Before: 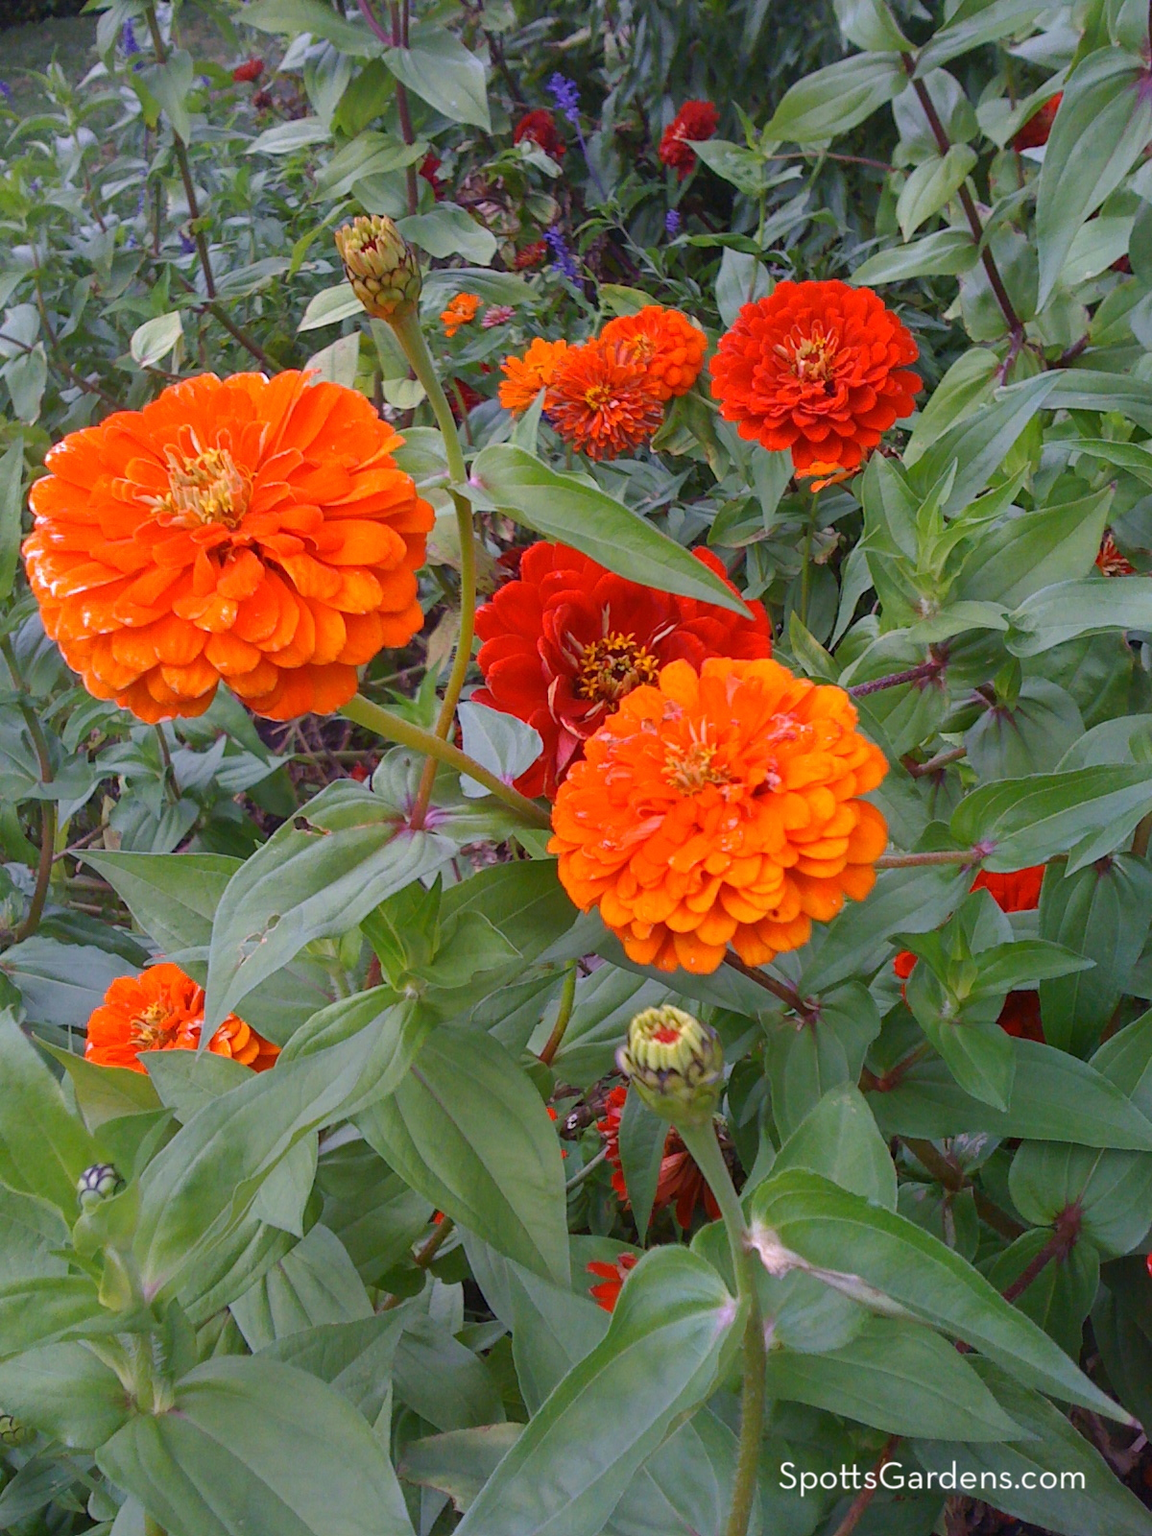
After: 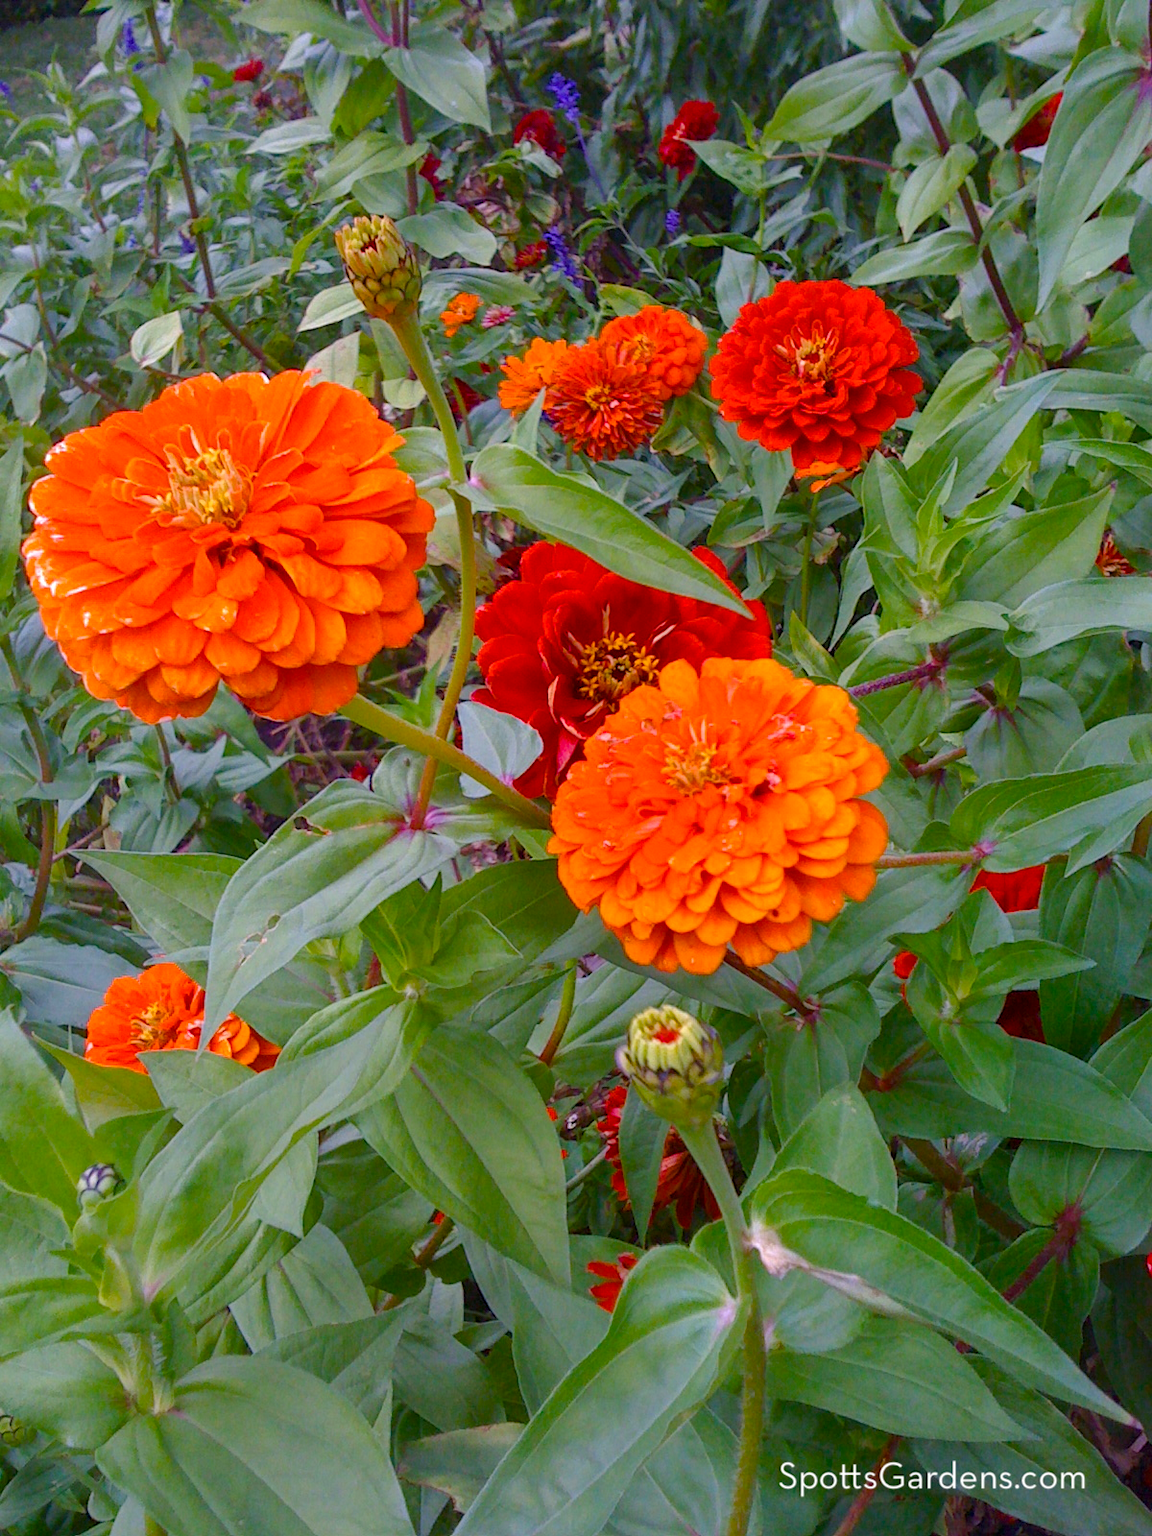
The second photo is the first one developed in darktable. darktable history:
color balance rgb: perceptual saturation grading › global saturation 35%, perceptual saturation grading › highlights -30%, perceptual saturation grading › shadows 35%, perceptual brilliance grading › global brilliance 3%, perceptual brilliance grading › highlights -3%, perceptual brilliance grading › shadows 3%
local contrast: highlights 100%, shadows 100%, detail 120%, midtone range 0.2
